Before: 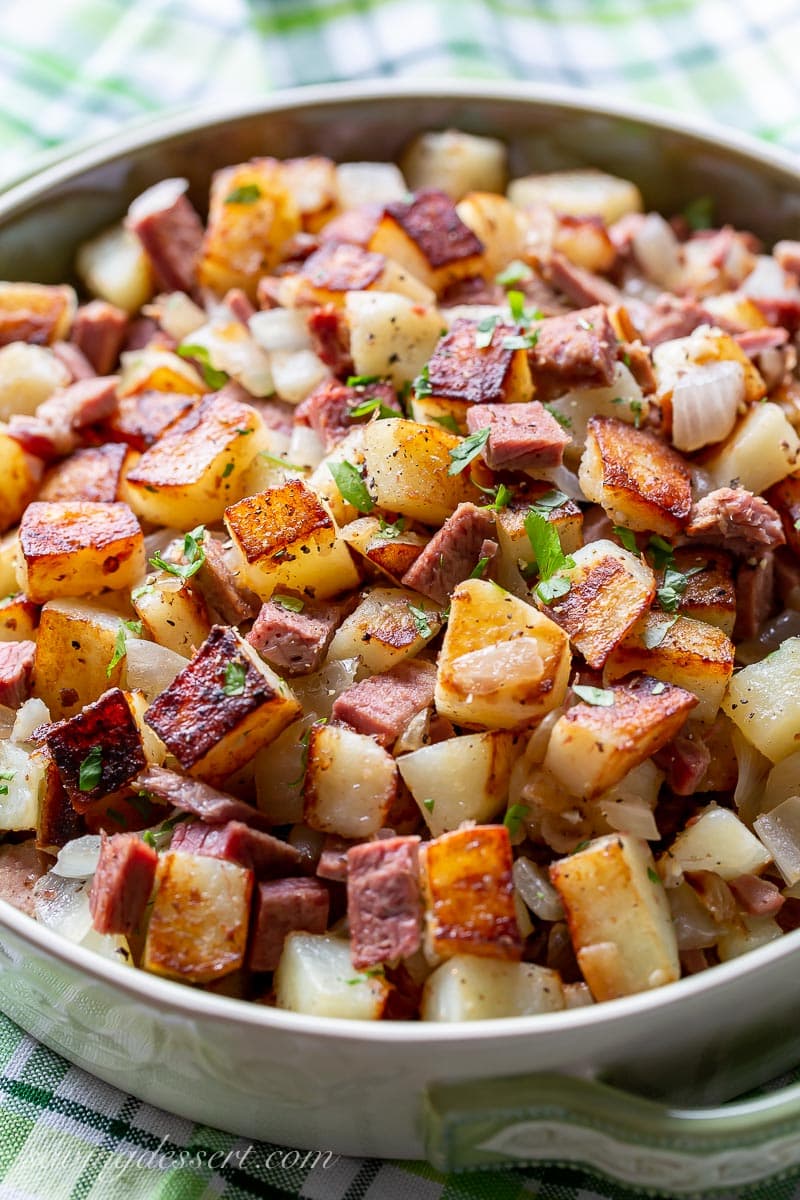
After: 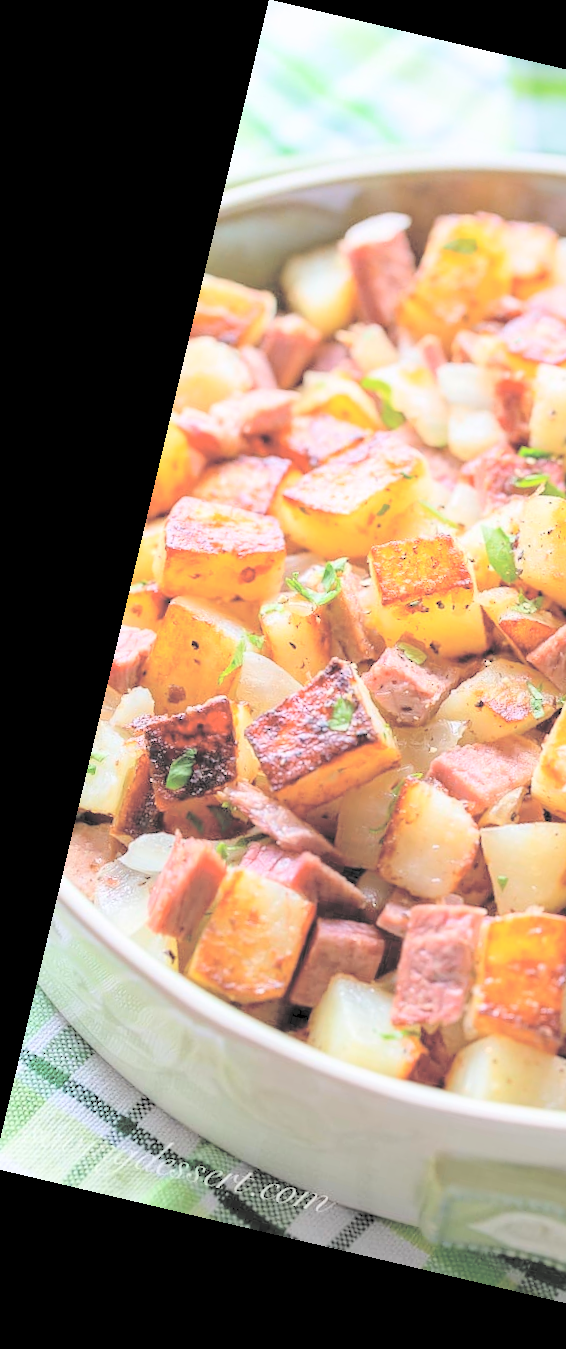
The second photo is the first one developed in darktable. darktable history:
rotate and perspective: rotation 13.27°, automatic cropping off
crop: left 0.587%, right 45.588%, bottom 0.086%
contrast brightness saturation: brightness 1
